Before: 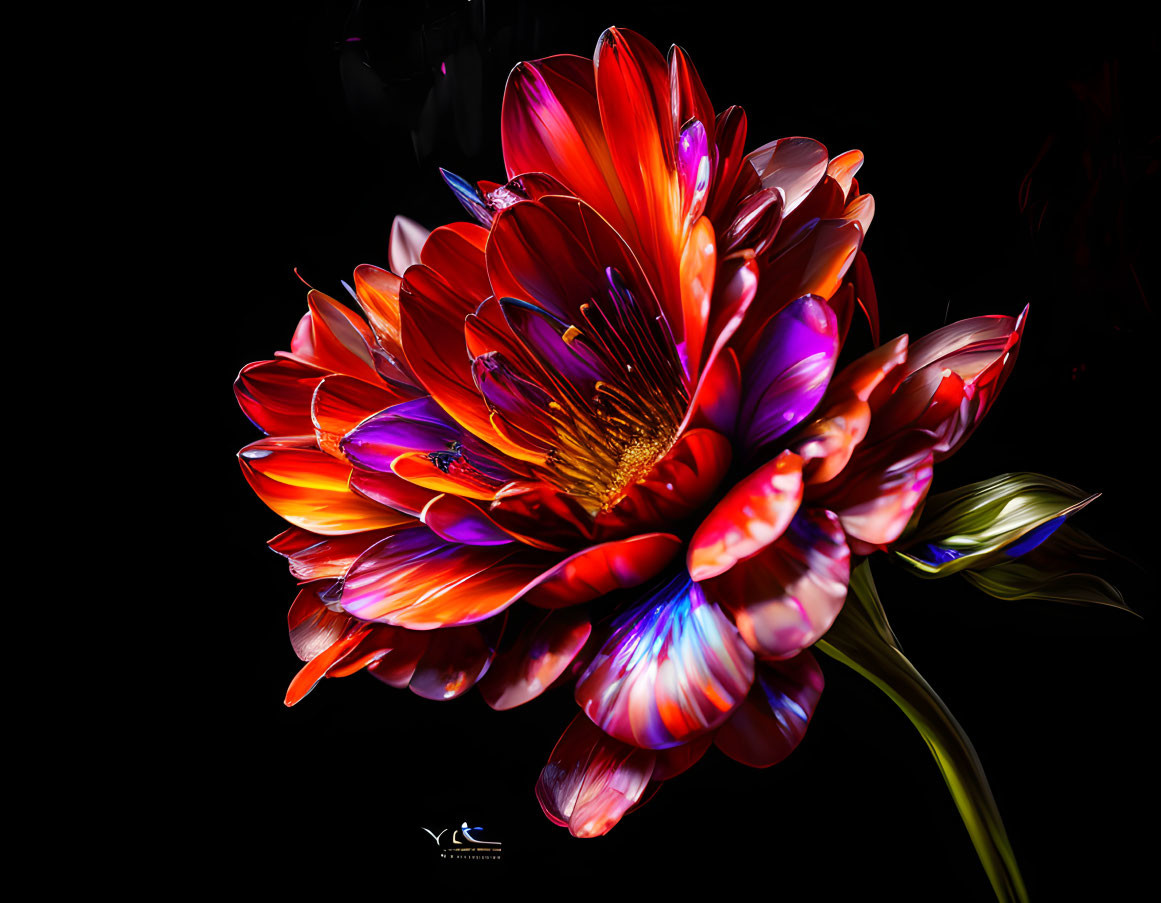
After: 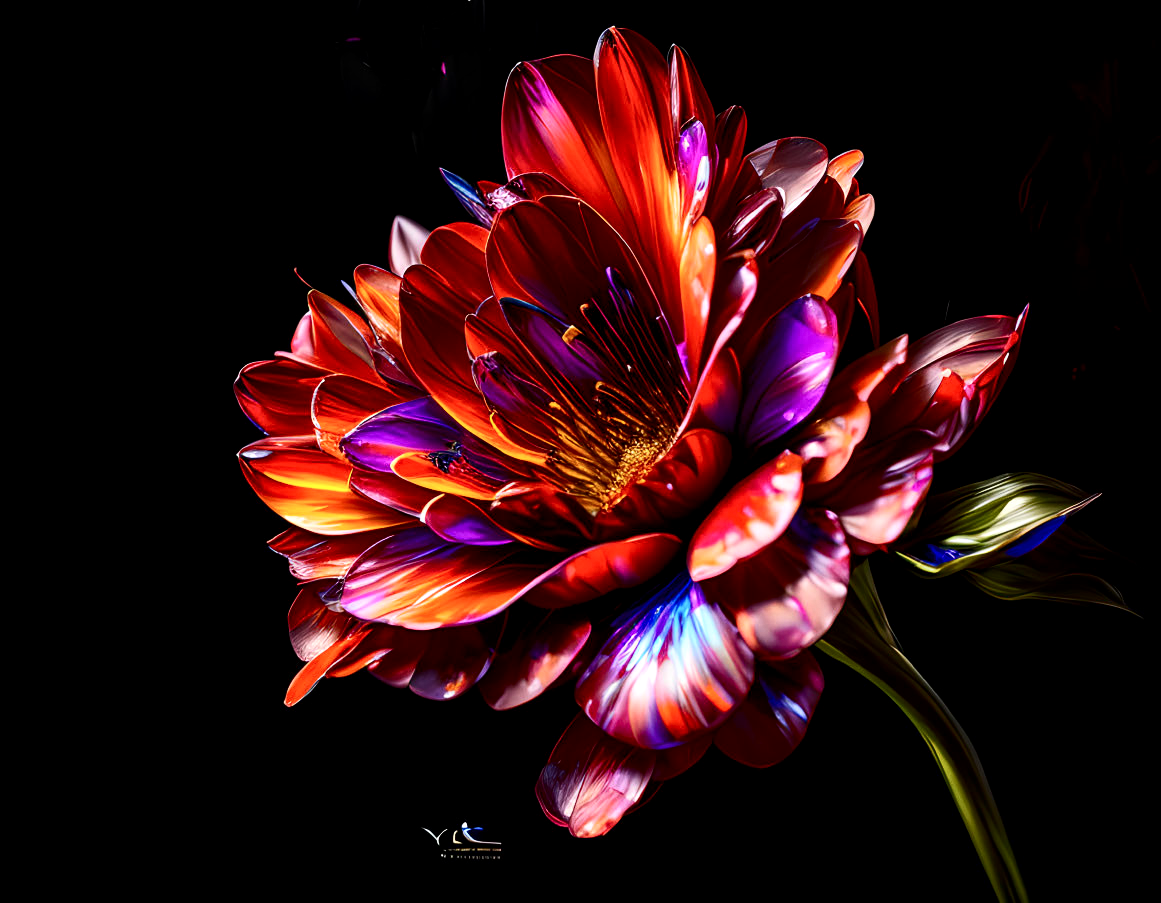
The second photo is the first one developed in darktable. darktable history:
local contrast: highlights 98%, shadows 89%, detail 160%, midtone range 0.2
contrast brightness saturation: contrast 0.278
